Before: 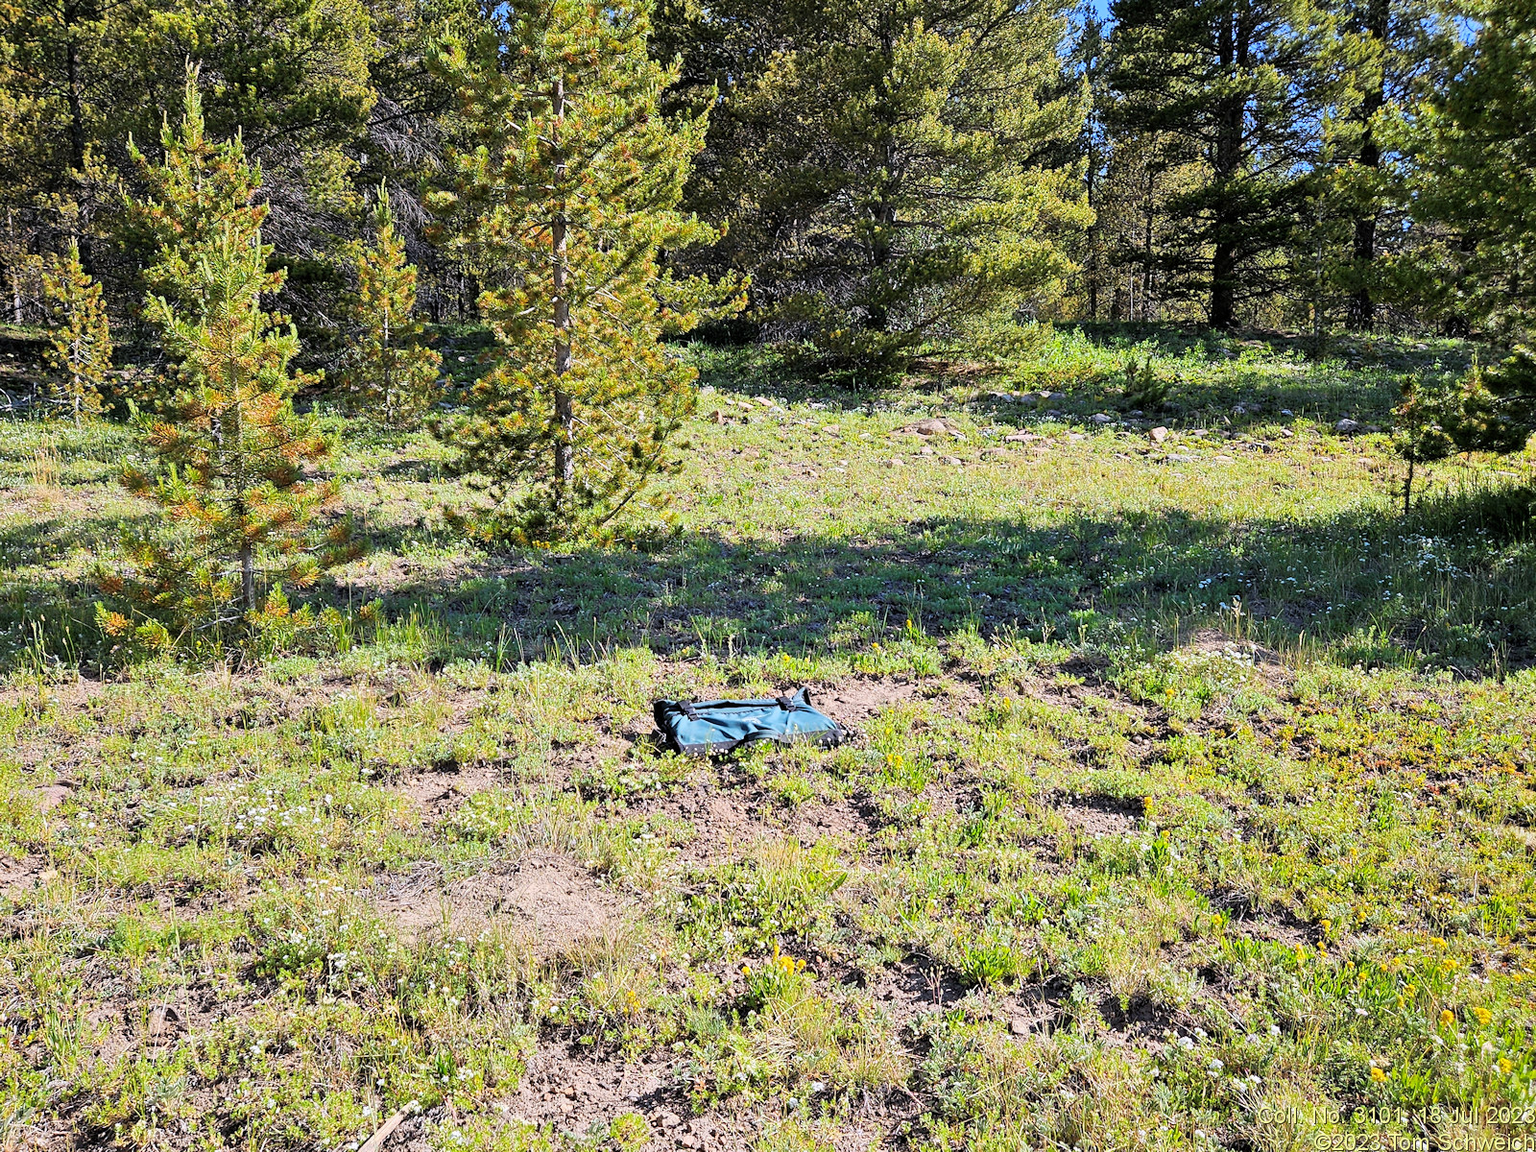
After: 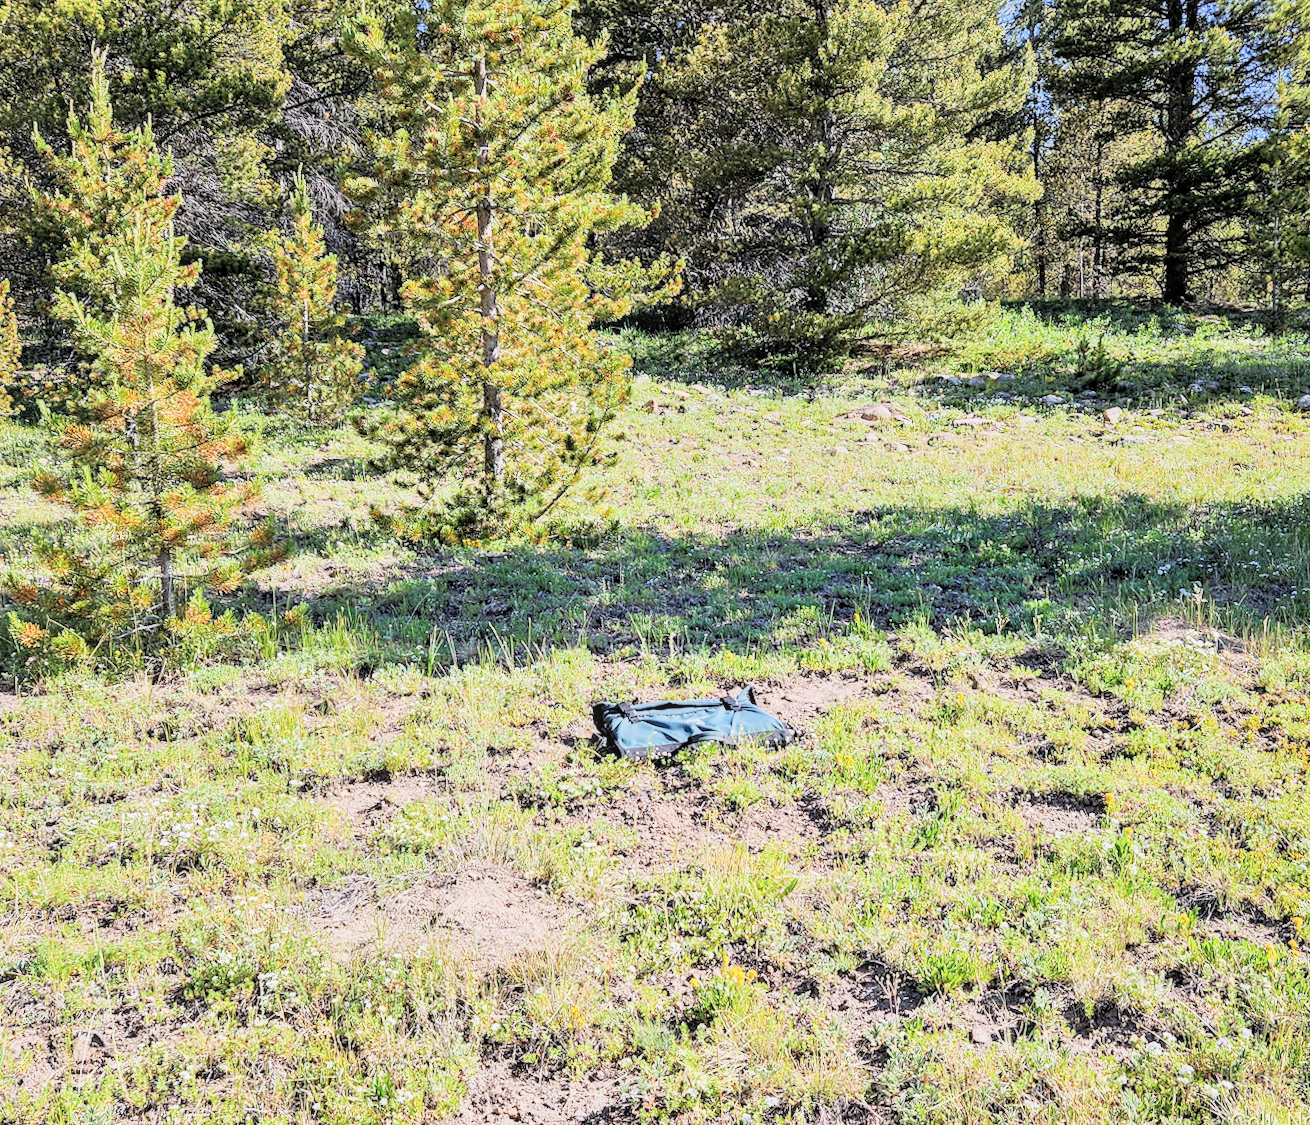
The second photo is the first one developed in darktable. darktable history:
exposure: black level correction -0.002, exposure 1.113 EV, compensate highlight preservation false
crop and rotate: angle 1.17°, left 4.534%, top 1.152%, right 11.327%, bottom 2.51%
filmic rgb: black relative exposure -7.65 EV, white relative exposure 4.56 EV, hardness 3.61, iterations of high-quality reconstruction 0
local contrast: on, module defaults
contrast brightness saturation: saturation -0.062
